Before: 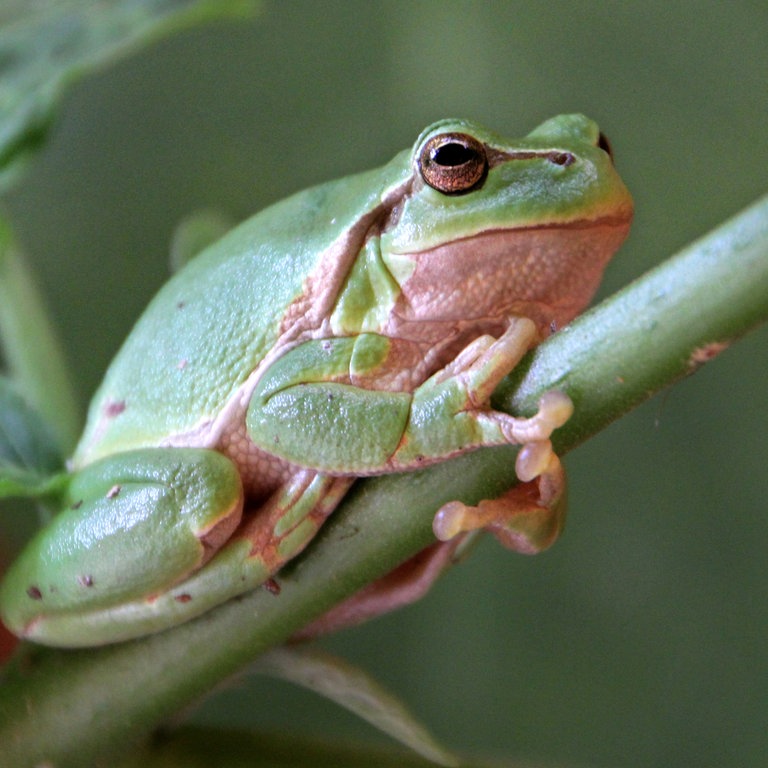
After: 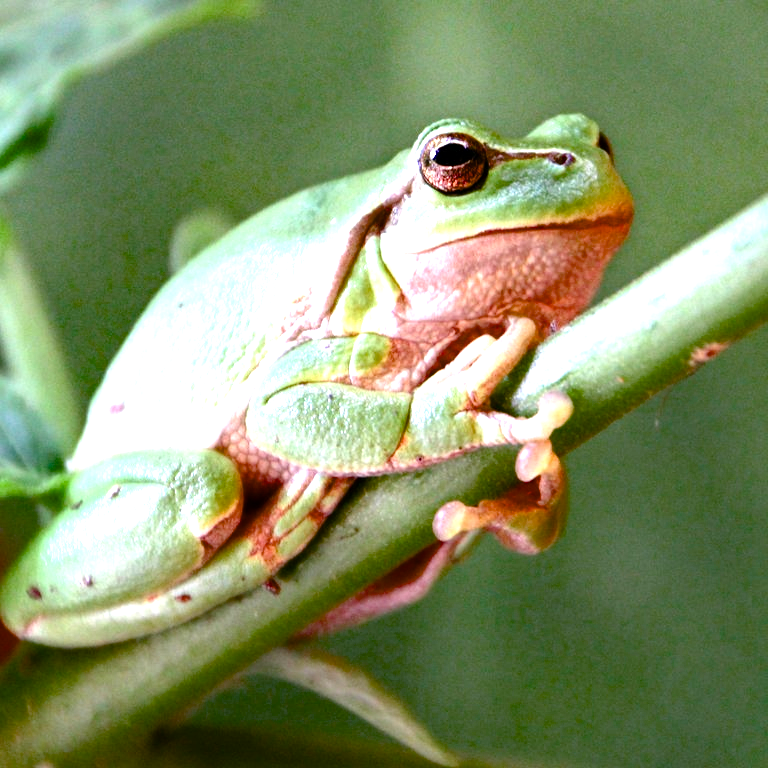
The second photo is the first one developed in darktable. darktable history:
exposure: exposure 1 EV, compensate highlight preservation false
color balance rgb: perceptual saturation grading › global saturation 20%, perceptual saturation grading › highlights -25.056%, perceptual saturation grading › shadows 49.721%, global vibrance 9.932%, contrast 14.73%, saturation formula JzAzBz (2021)
